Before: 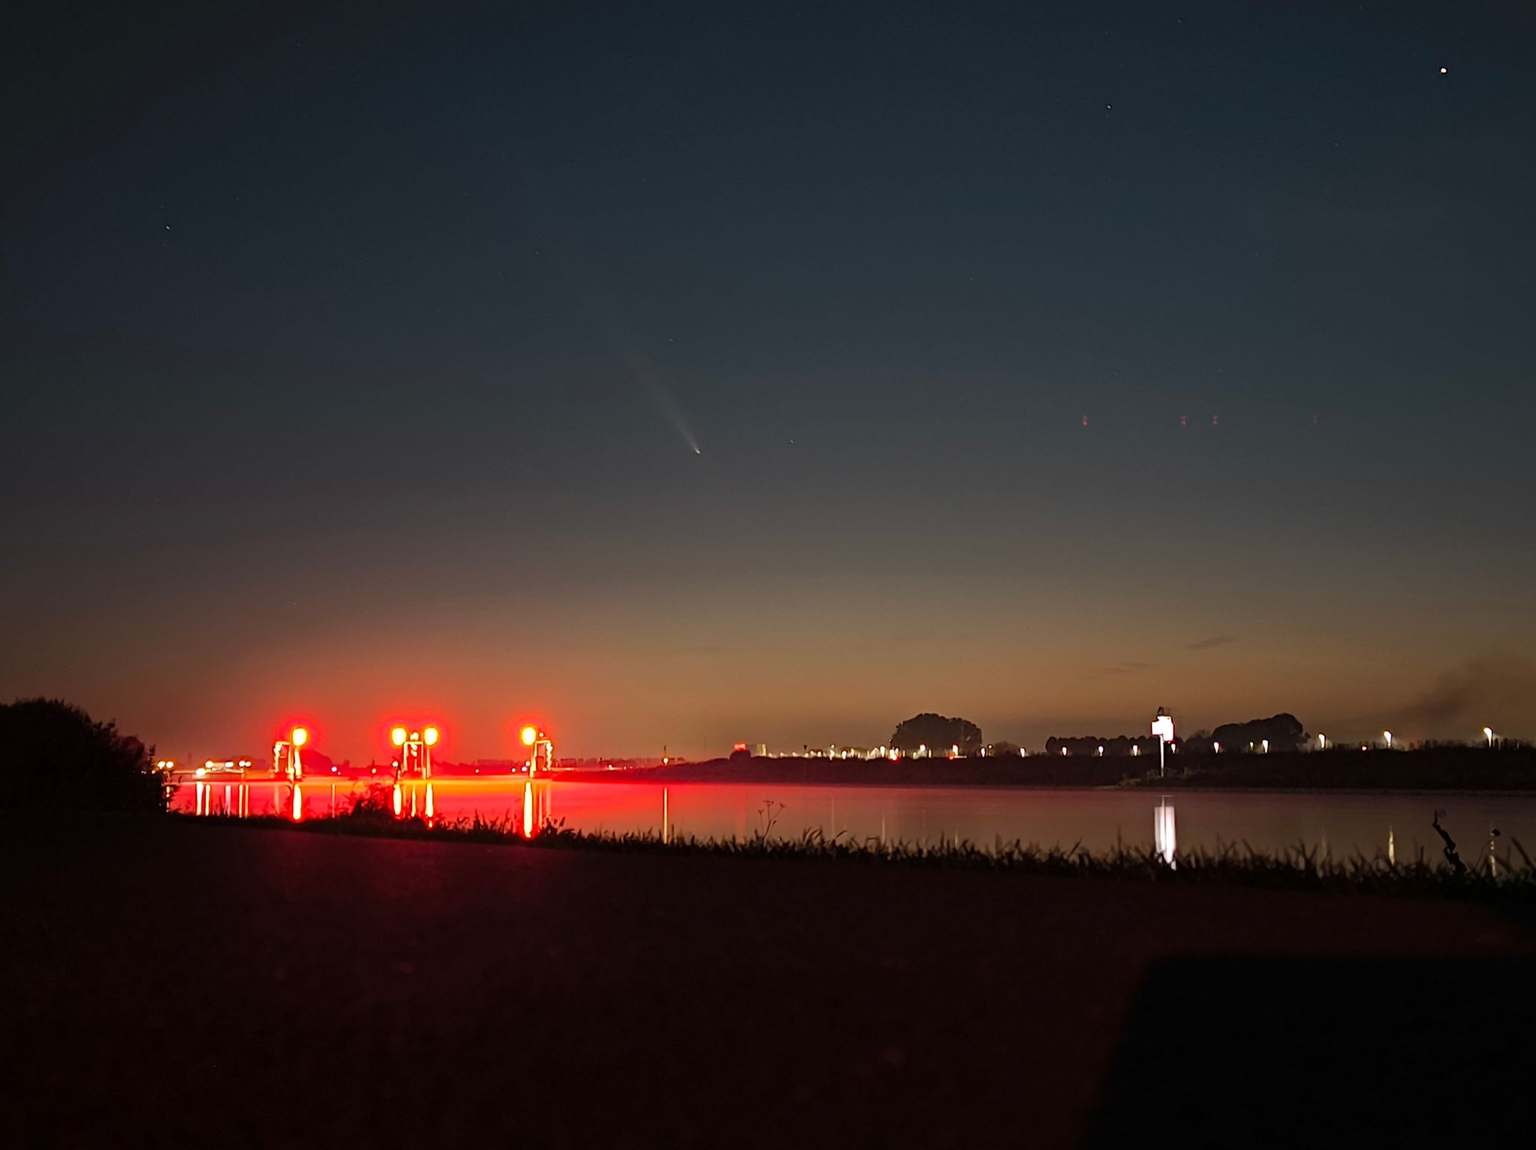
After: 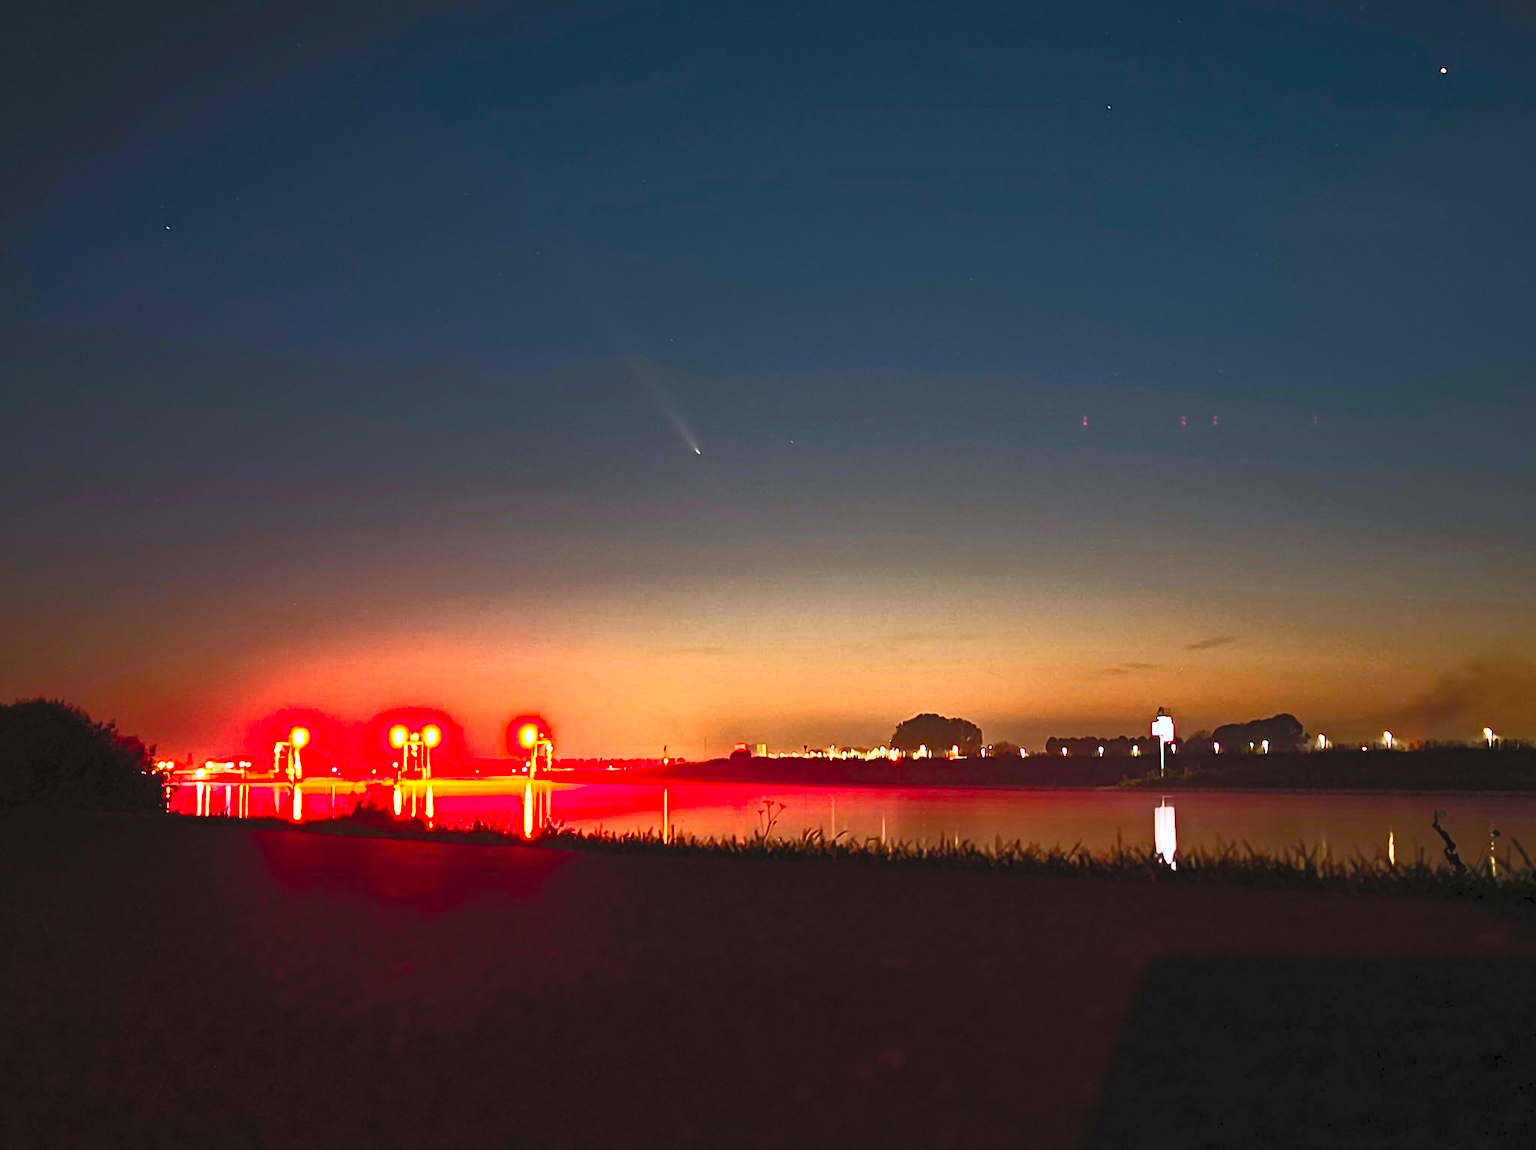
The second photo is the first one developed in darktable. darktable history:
white balance: red 0.983, blue 1.036
contrast brightness saturation: contrast 1, brightness 1, saturation 1
